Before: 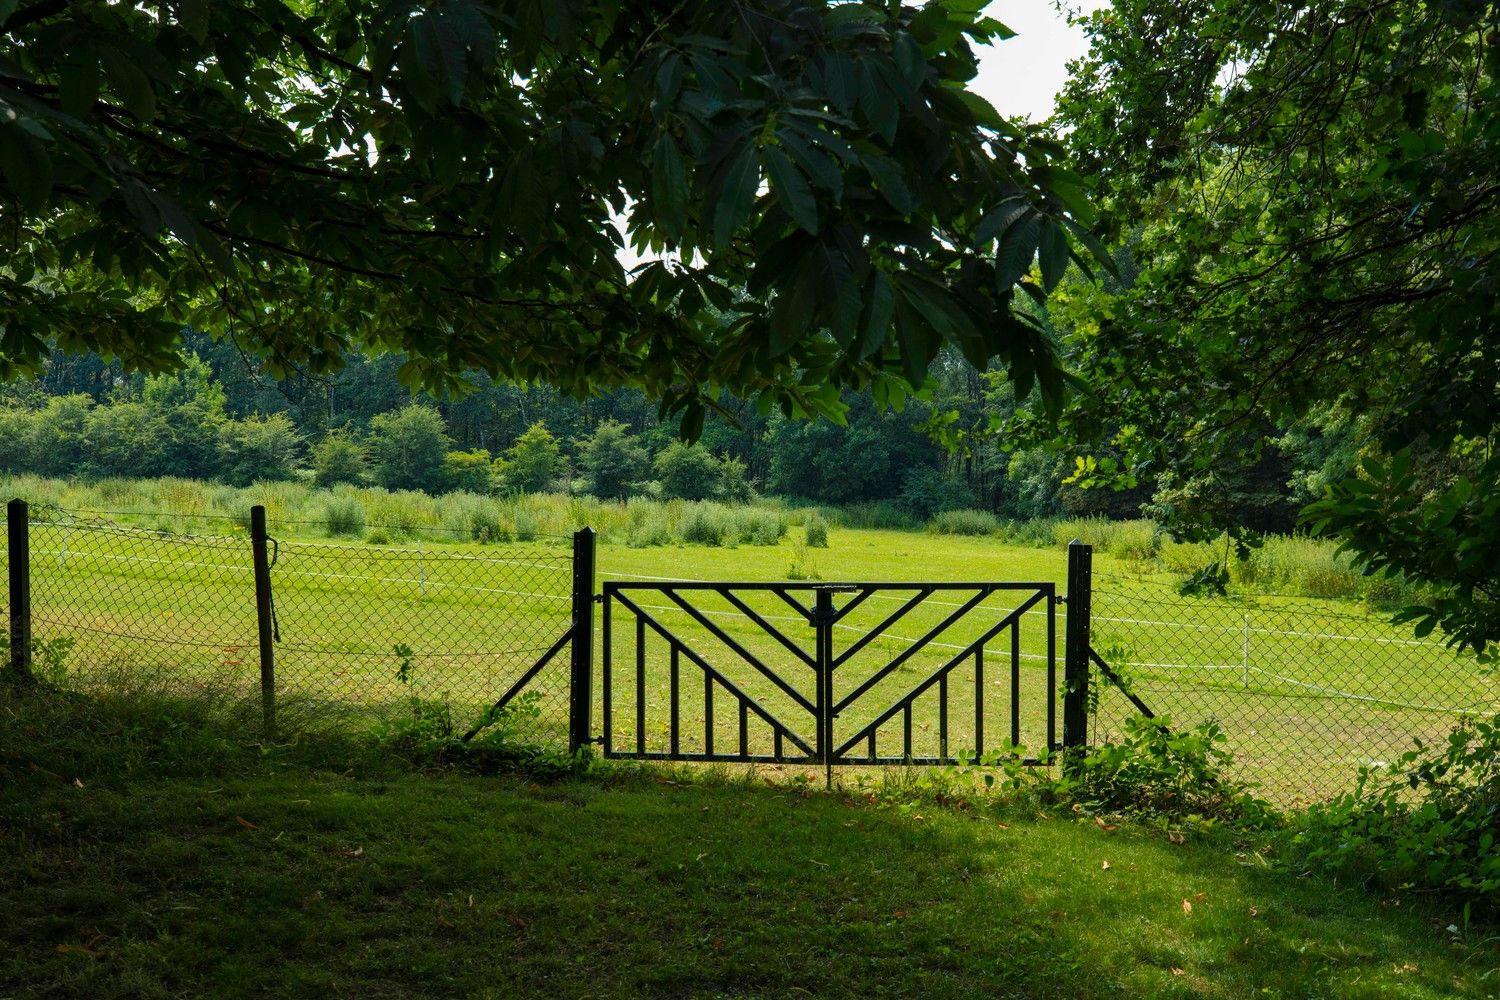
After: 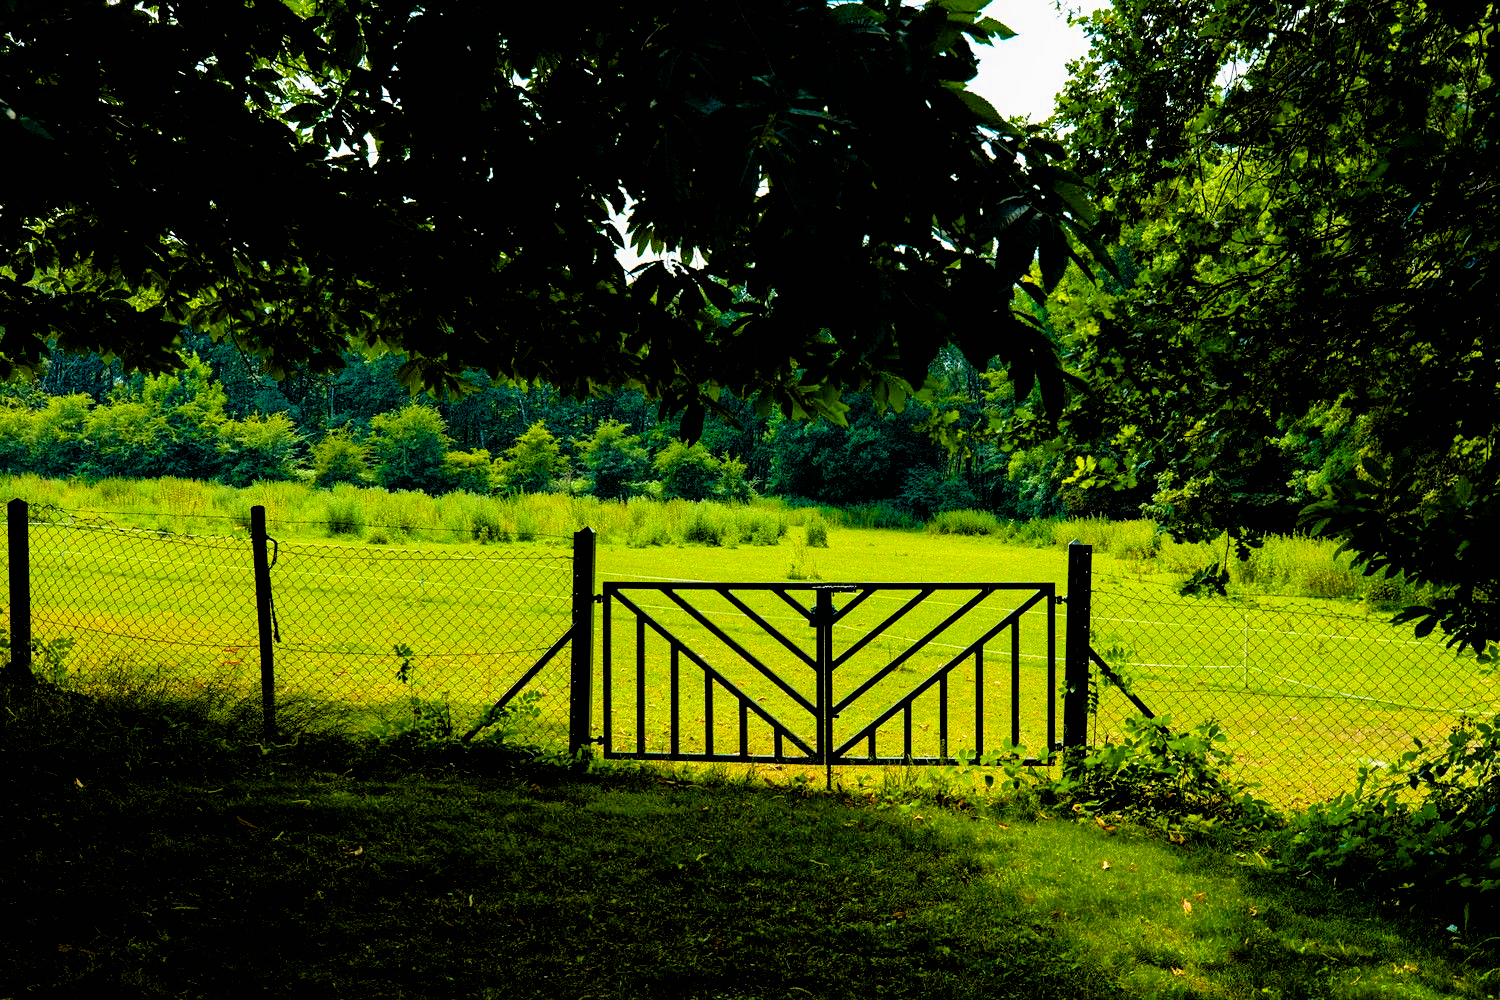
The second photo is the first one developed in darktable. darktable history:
sharpen: amount 0.2
filmic rgb: black relative exposure -3.31 EV, white relative exposure 3.45 EV, hardness 2.36, contrast 1.103
color balance rgb: linear chroma grading › global chroma 25%, perceptual saturation grading › global saturation 45%, perceptual saturation grading › highlights -50%, perceptual saturation grading › shadows 30%, perceptual brilliance grading › global brilliance 18%, global vibrance 40%
